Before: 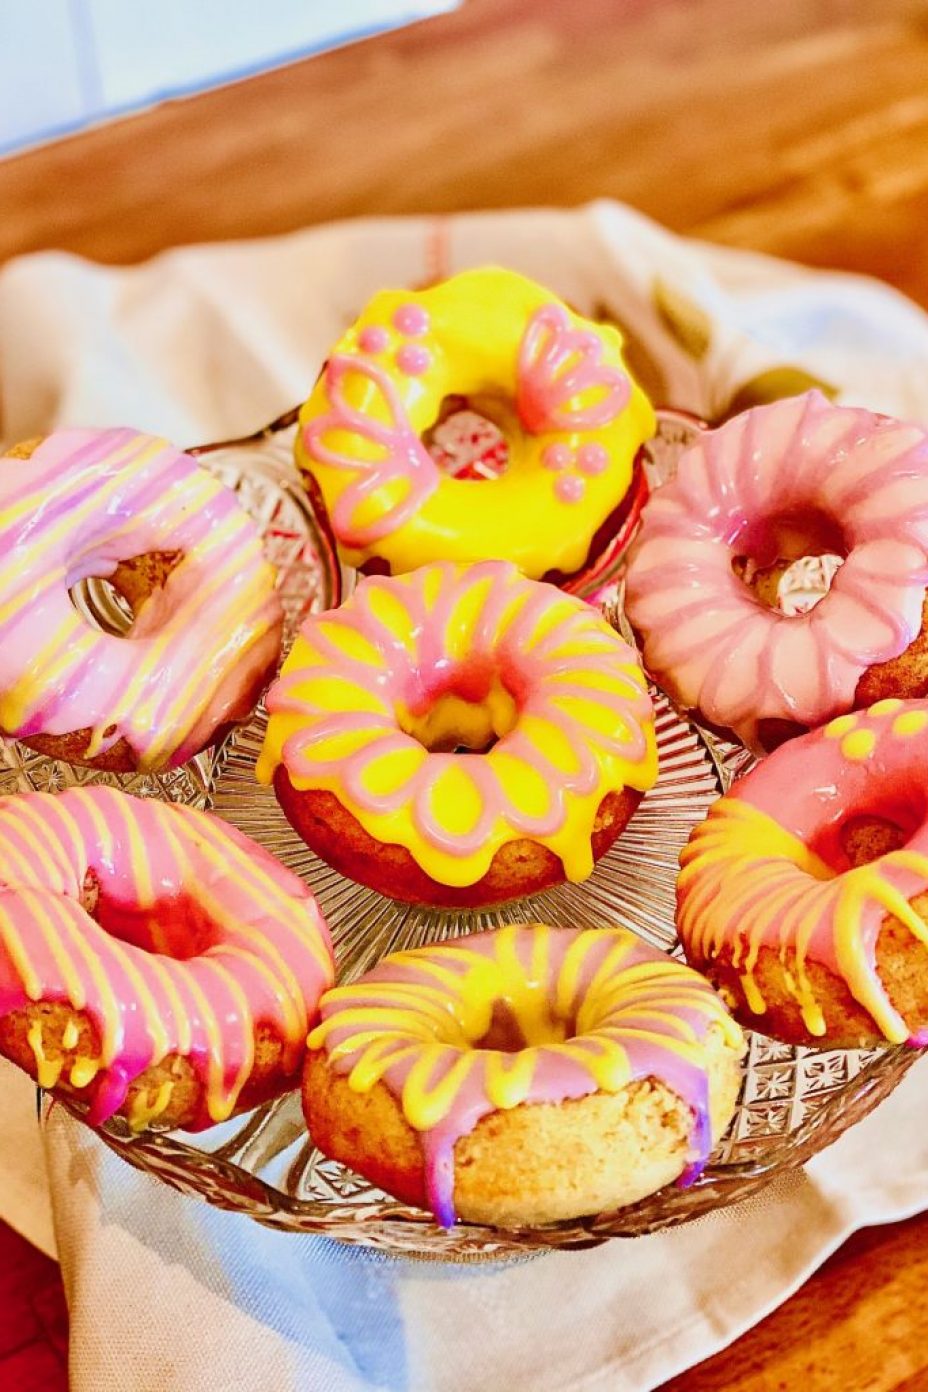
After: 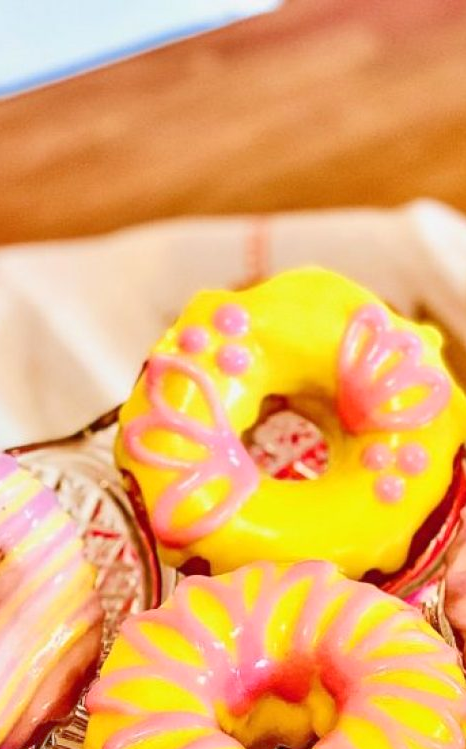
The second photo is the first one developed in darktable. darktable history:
crop: left 19.459%, right 30.312%, bottom 46.126%
exposure: exposure 0.127 EV, compensate highlight preservation false
tone equalizer: -7 EV 0.151 EV, -6 EV 0.633 EV, -5 EV 1.15 EV, -4 EV 1.36 EV, -3 EV 1.15 EV, -2 EV 0.6 EV, -1 EV 0.158 EV
